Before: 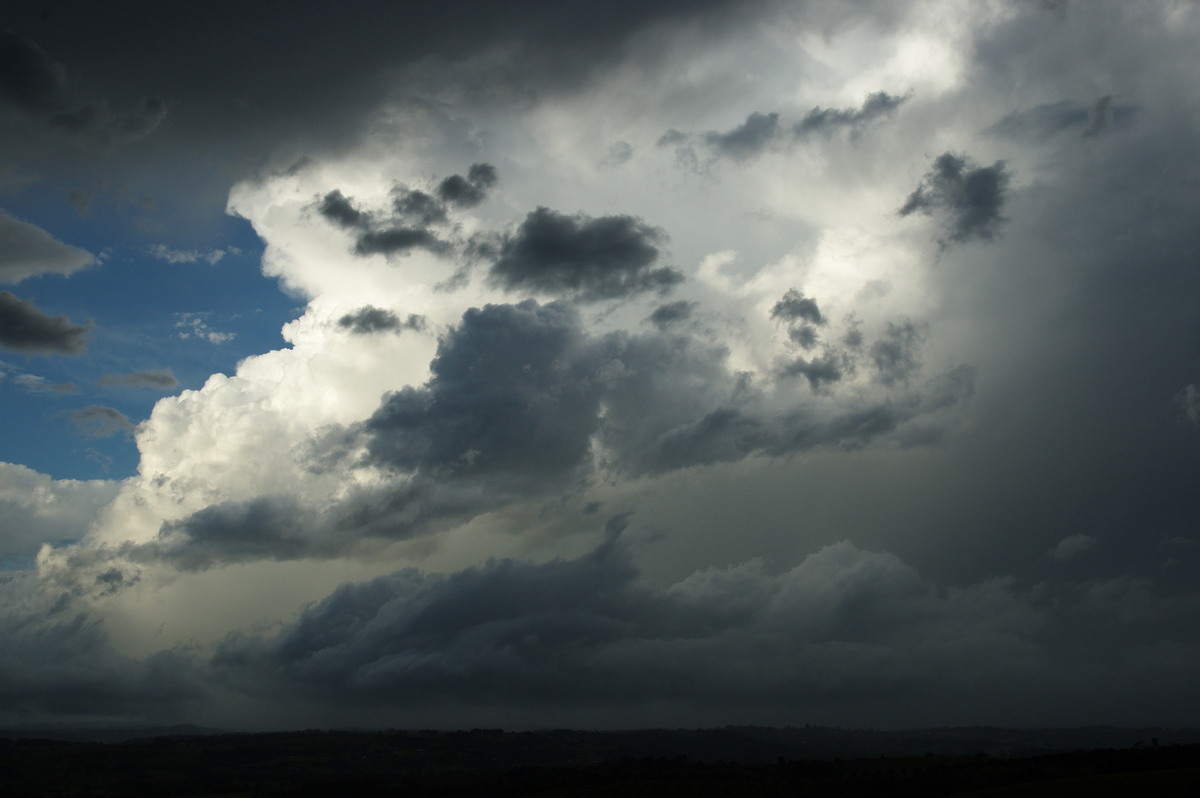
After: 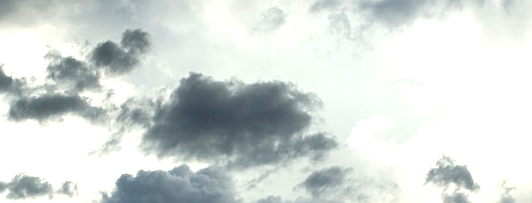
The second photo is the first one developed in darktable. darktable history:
crop: left 28.981%, top 16.87%, right 26.606%, bottom 57.667%
exposure: black level correction 0, exposure 1.2 EV, compensate exposure bias true, compensate highlight preservation false
sharpen: on, module defaults
